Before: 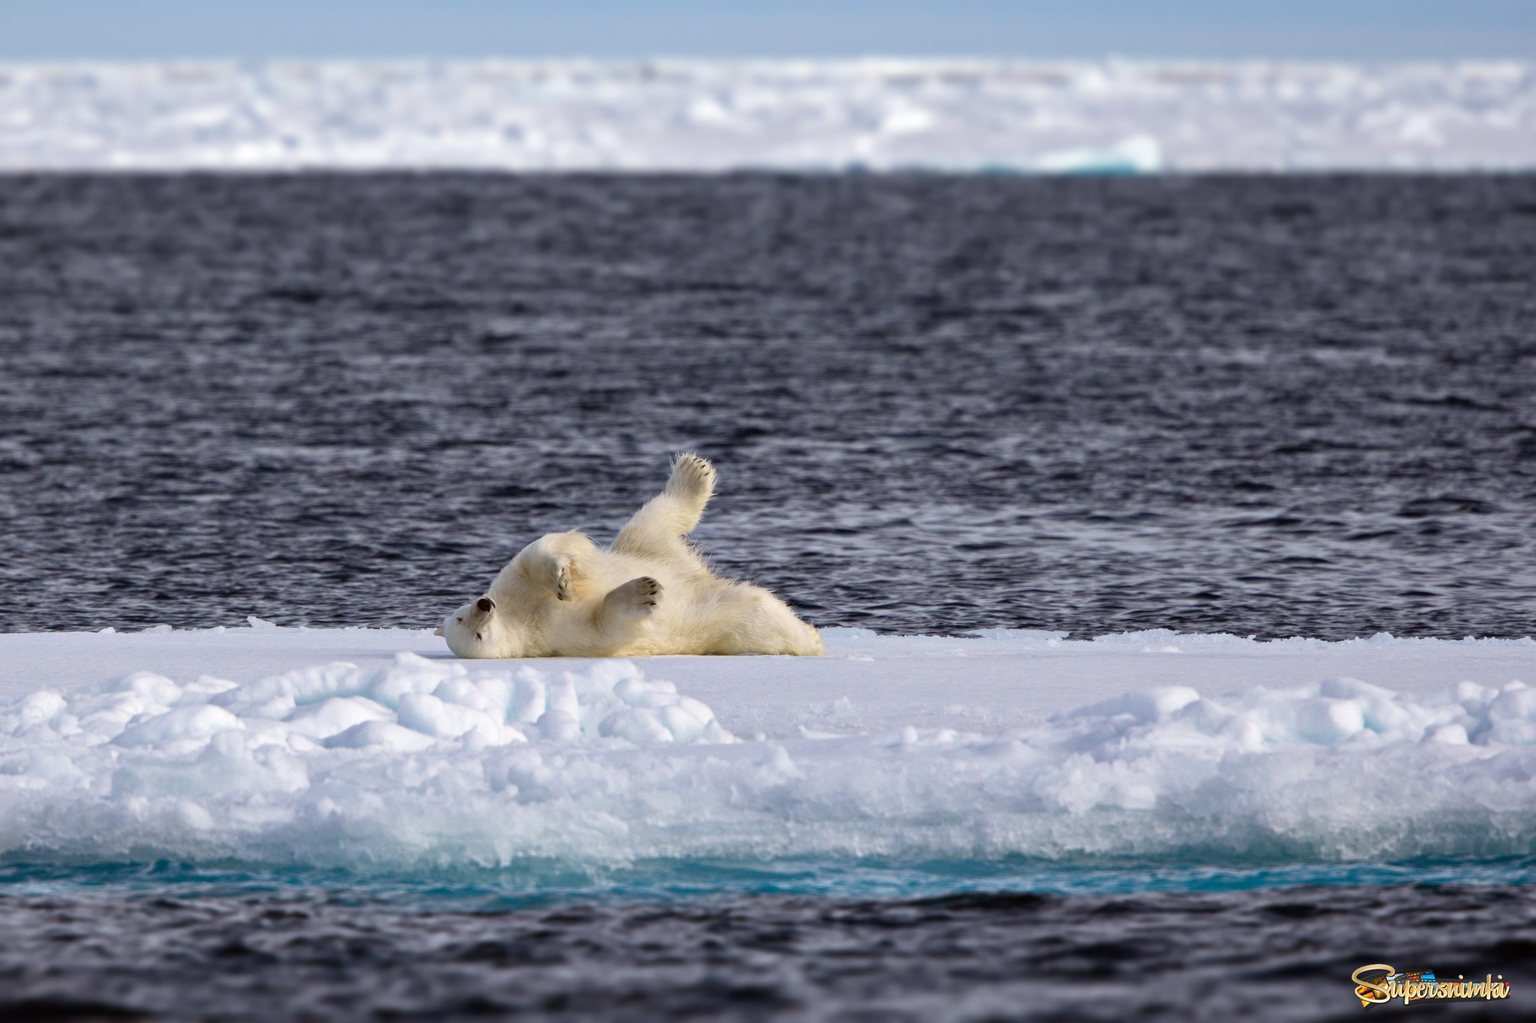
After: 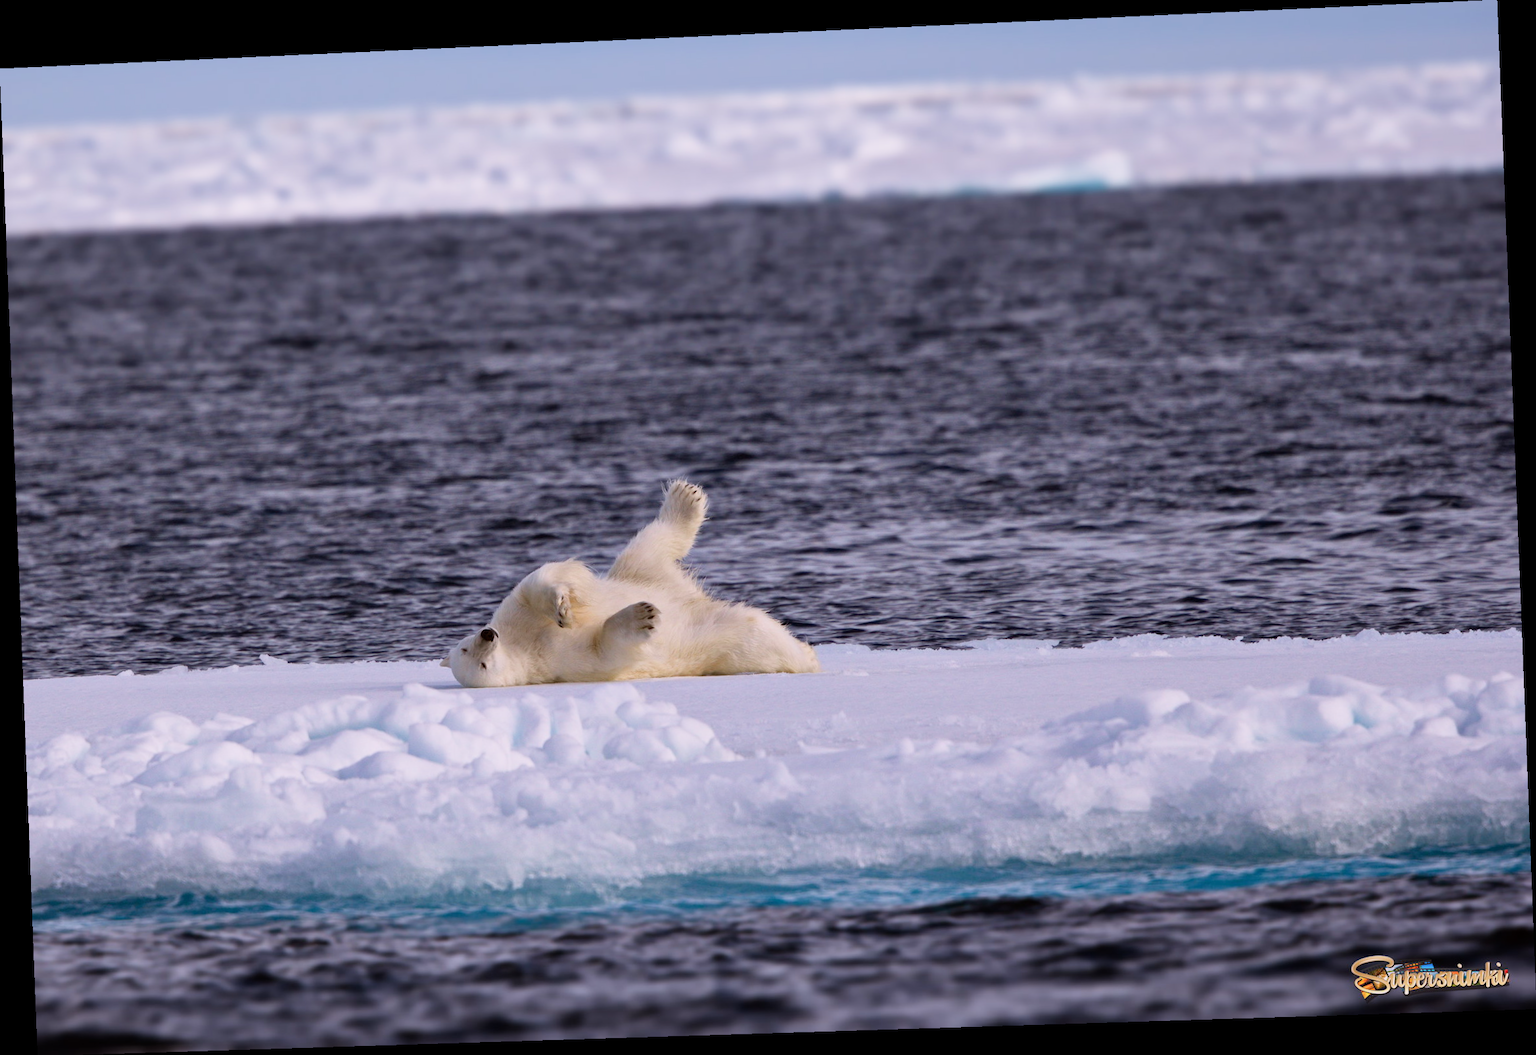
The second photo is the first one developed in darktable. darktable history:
white balance: red 1.05, blue 1.072
filmic rgb: black relative exposure -14.19 EV, white relative exposure 3.39 EV, hardness 7.89, preserve chrominance max RGB
rotate and perspective: rotation -2.22°, lens shift (horizontal) -0.022, automatic cropping off
